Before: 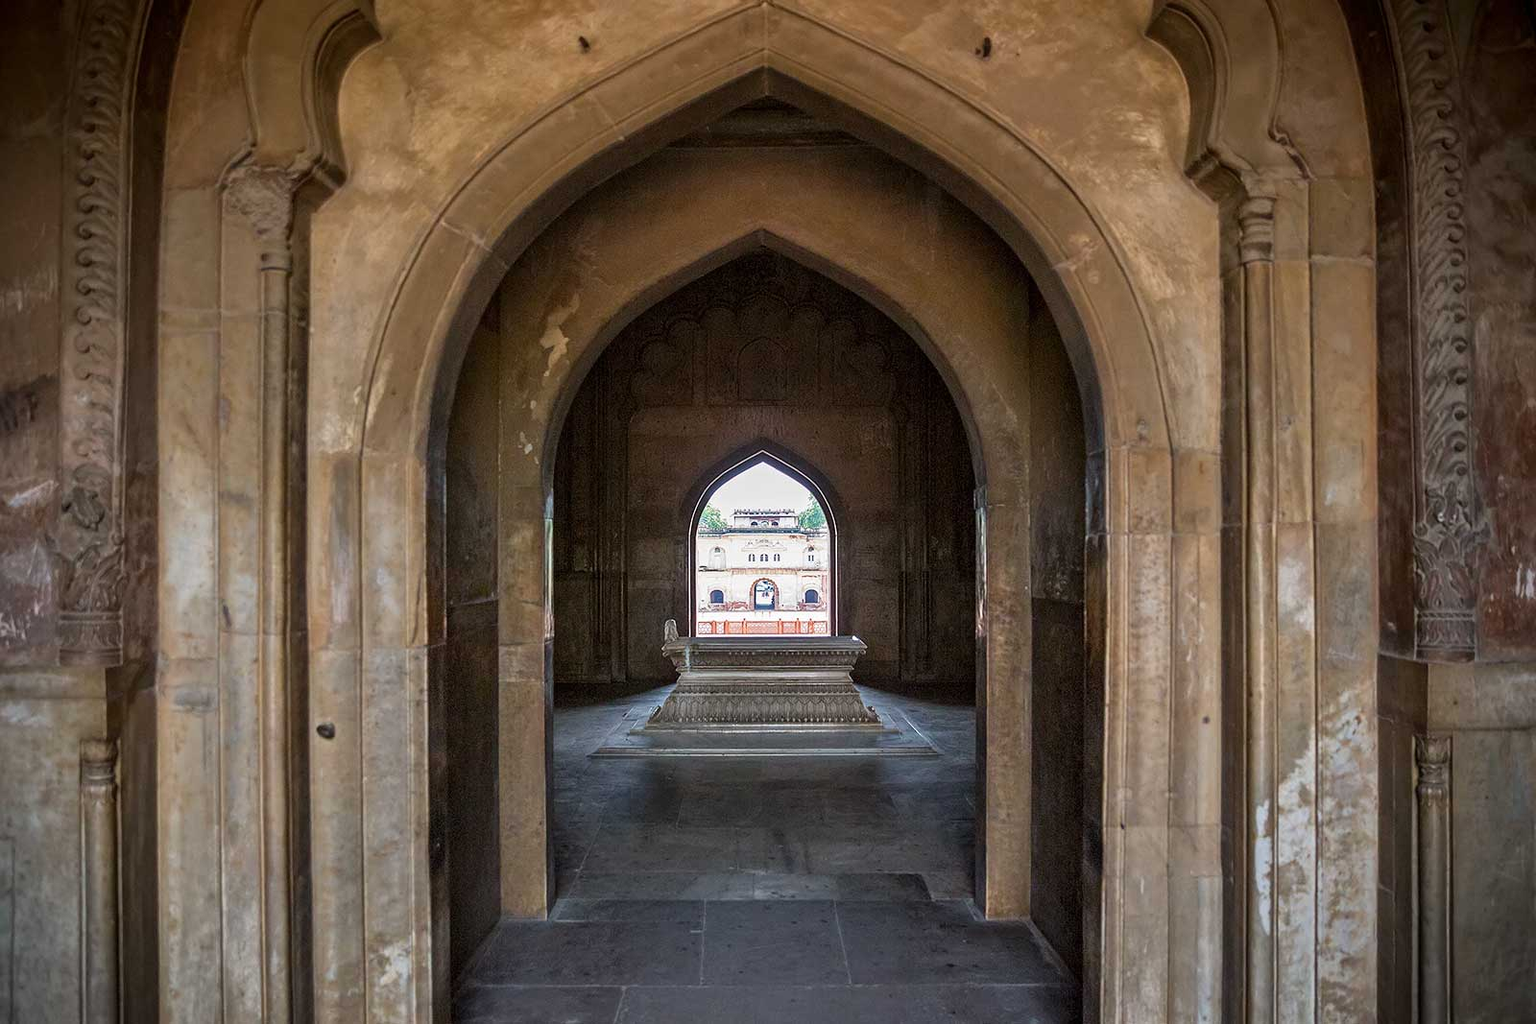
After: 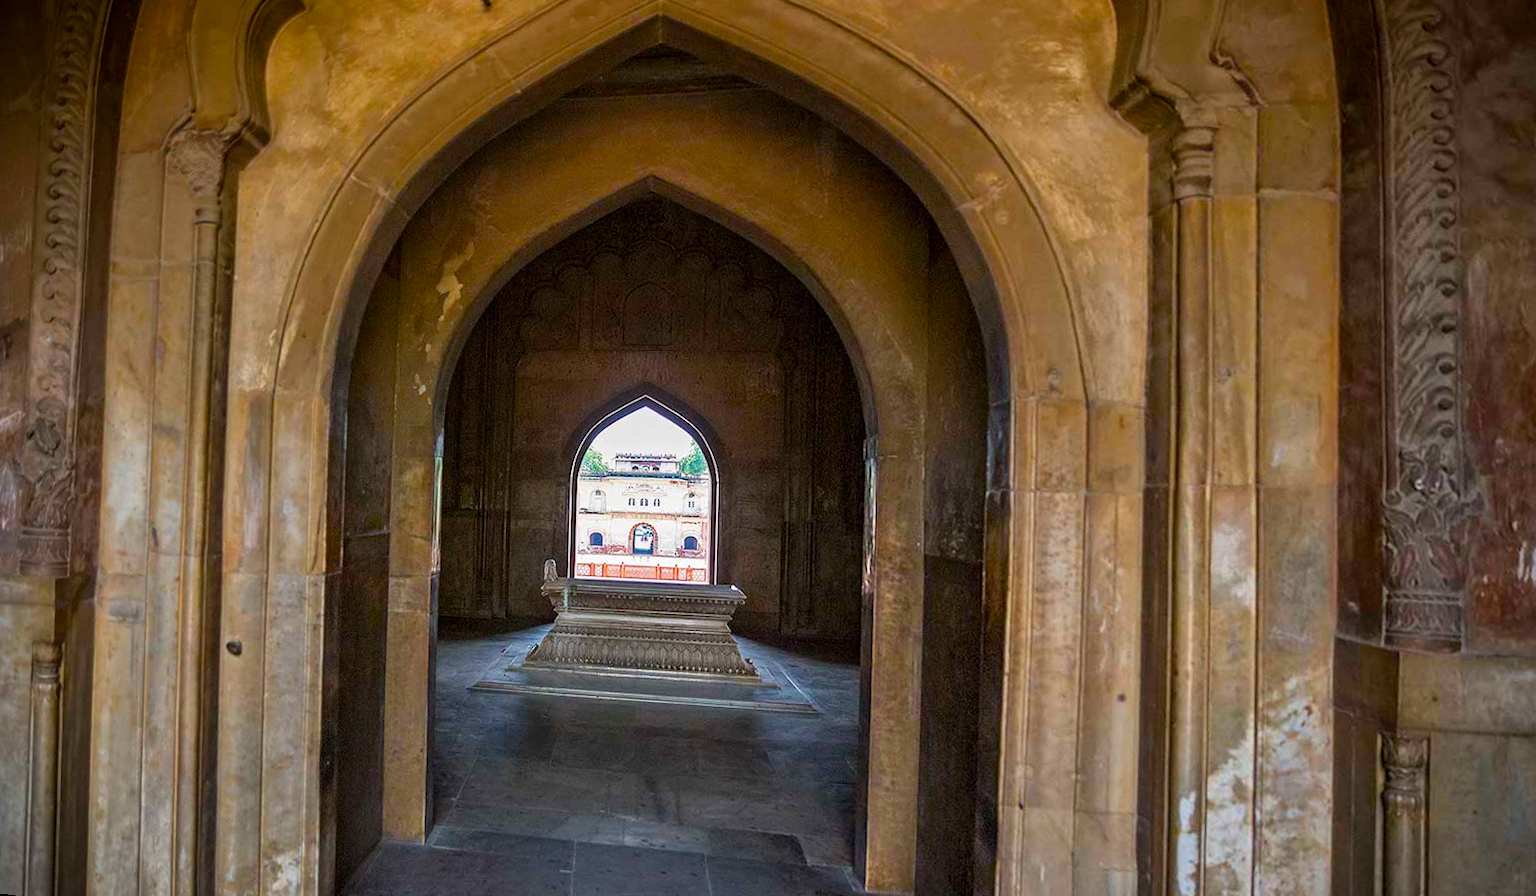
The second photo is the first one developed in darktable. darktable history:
rotate and perspective: rotation 1.69°, lens shift (vertical) -0.023, lens shift (horizontal) -0.291, crop left 0.025, crop right 0.988, crop top 0.092, crop bottom 0.842
color balance rgb: linear chroma grading › global chroma 15%, perceptual saturation grading › global saturation 30%
